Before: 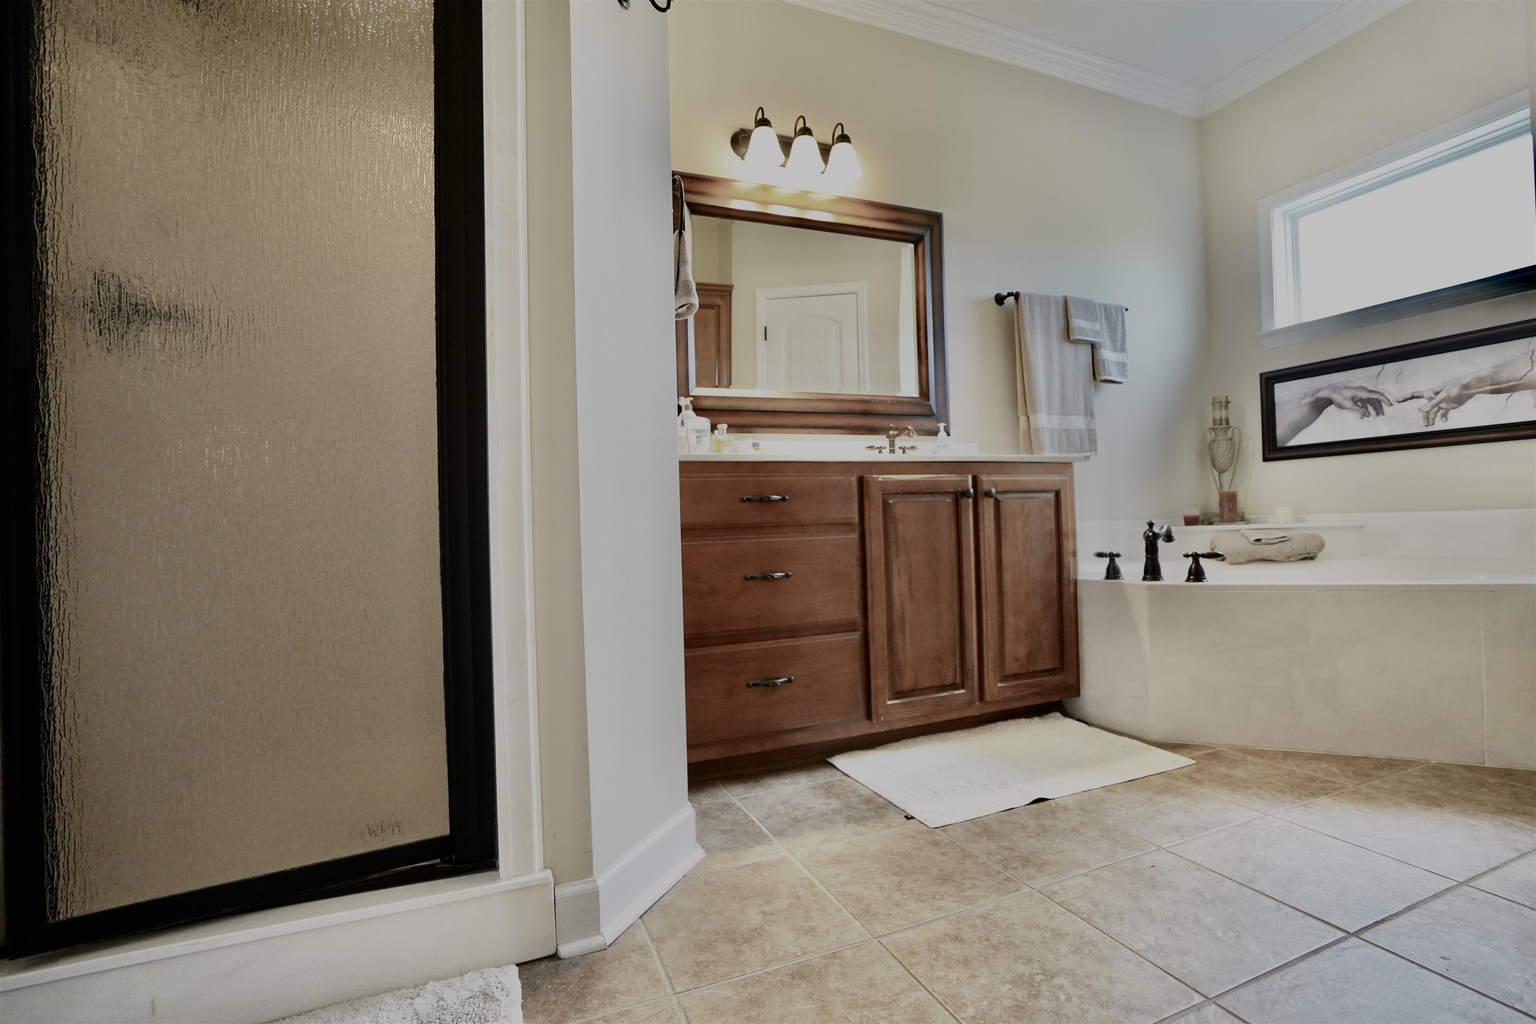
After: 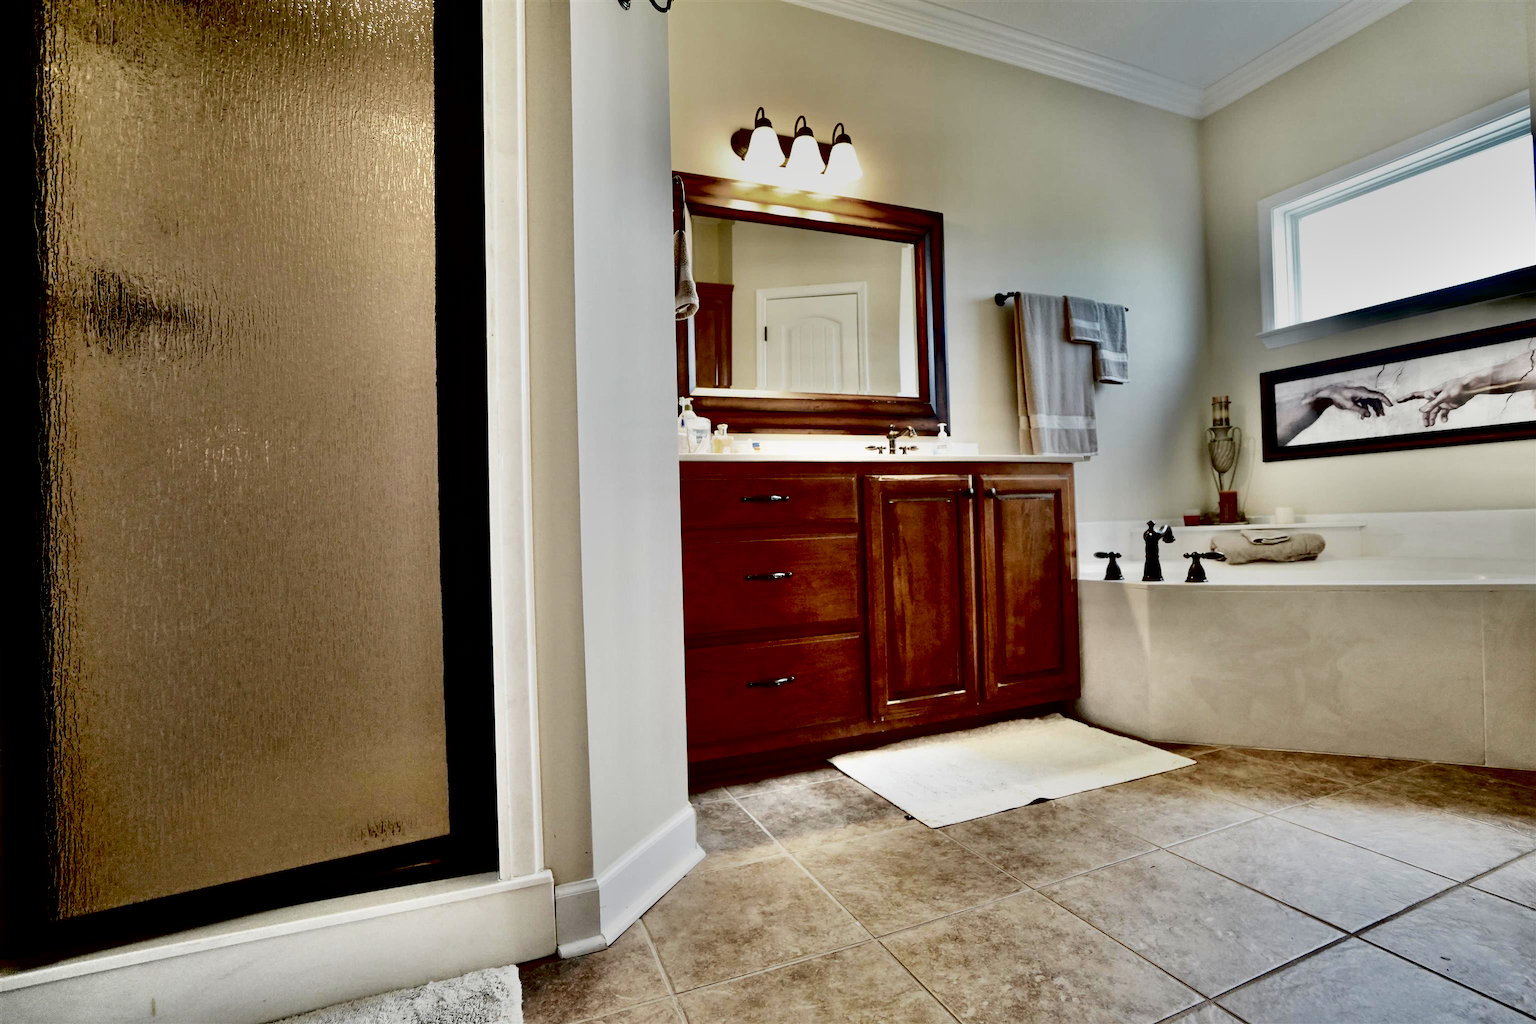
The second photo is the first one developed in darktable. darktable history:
exposure: black level correction 0.048, exposure 0.013 EV, compensate exposure bias true, compensate highlight preservation false
contrast equalizer: y [[0.609, 0.611, 0.615, 0.613, 0.607, 0.603], [0.504, 0.498, 0.496, 0.499, 0.506, 0.516], [0 ×6], [0 ×6], [0 ×6]]
contrast brightness saturation: contrast 0.127, brightness -0.054, saturation 0.153
